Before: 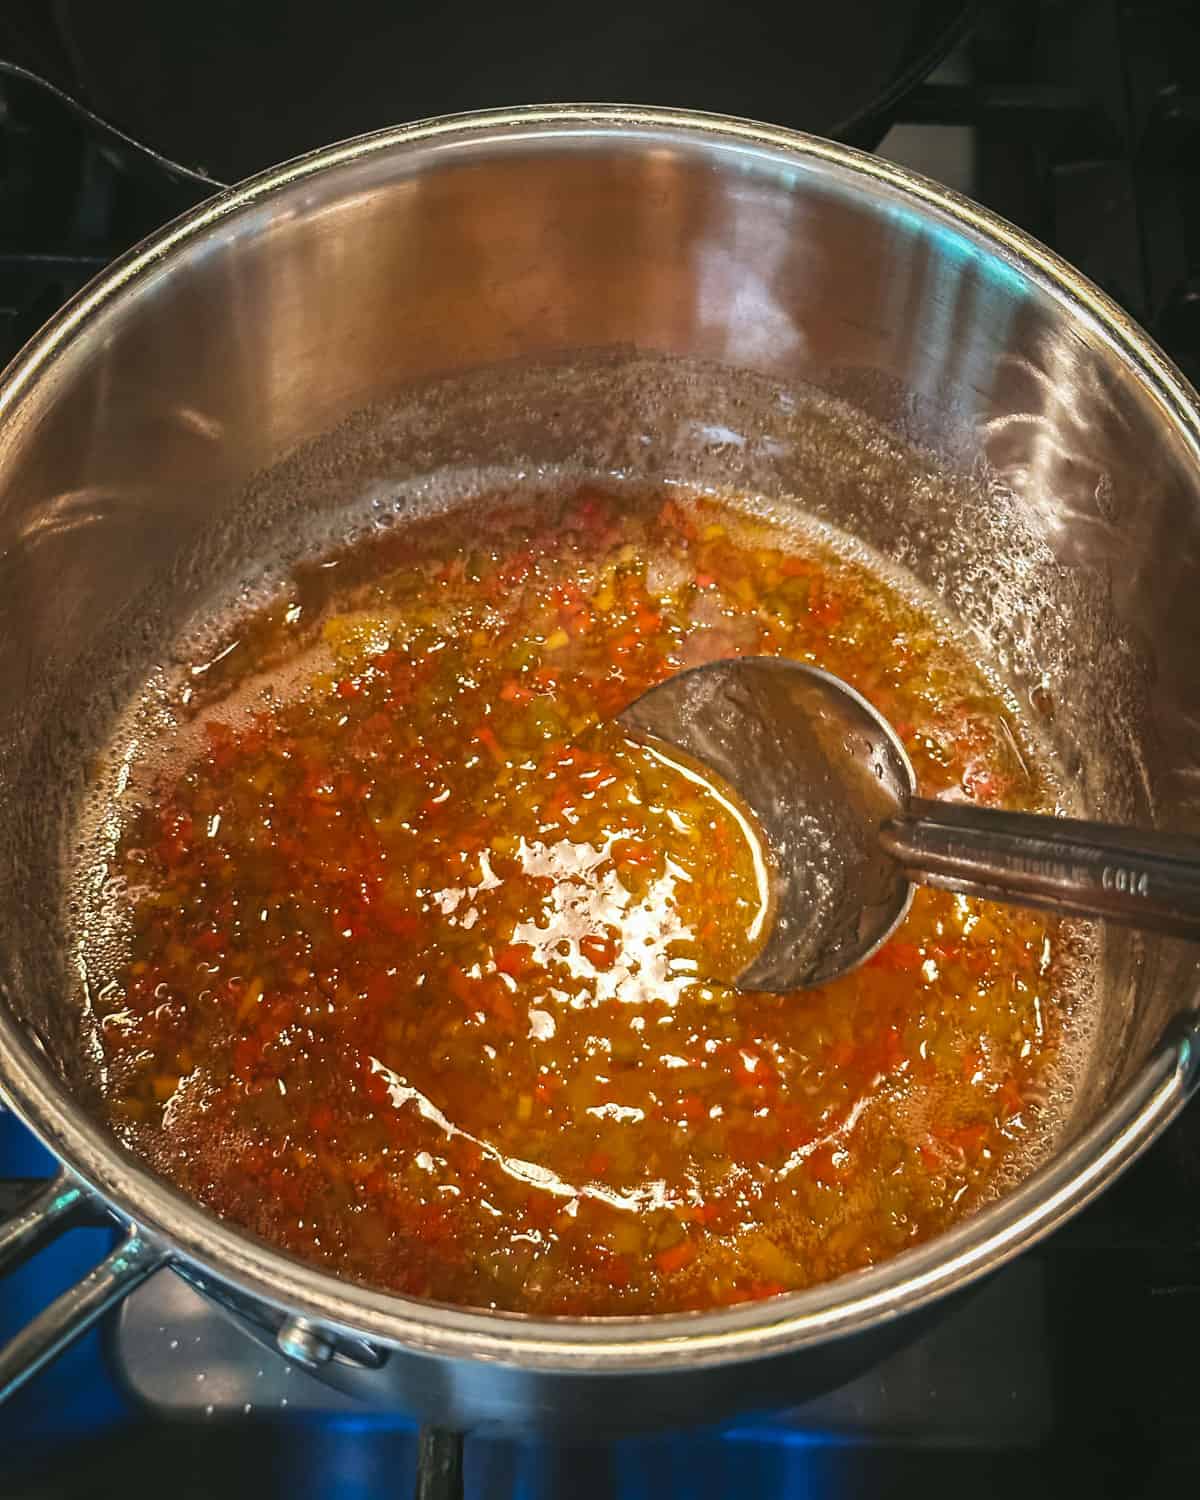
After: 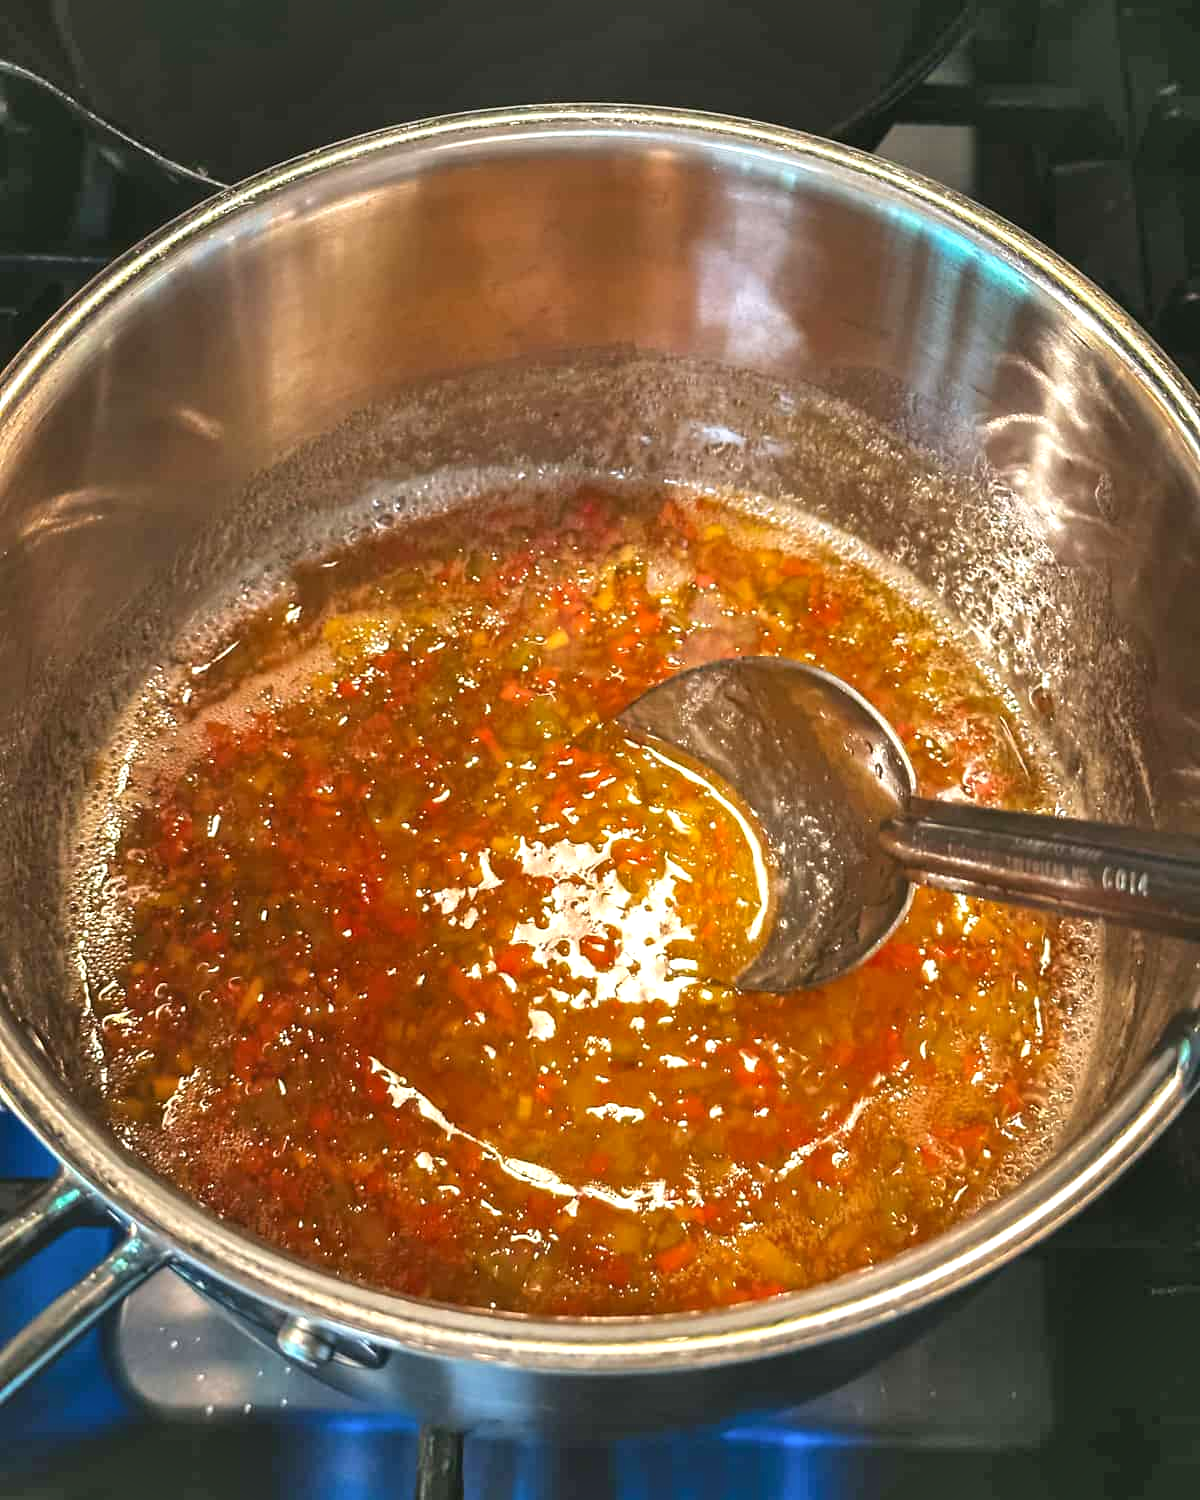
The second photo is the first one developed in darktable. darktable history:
shadows and highlights: shadows 59.53, soften with gaussian
exposure: black level correction 0.001, exposure 0.5 EV, compensate highlight preservation false
